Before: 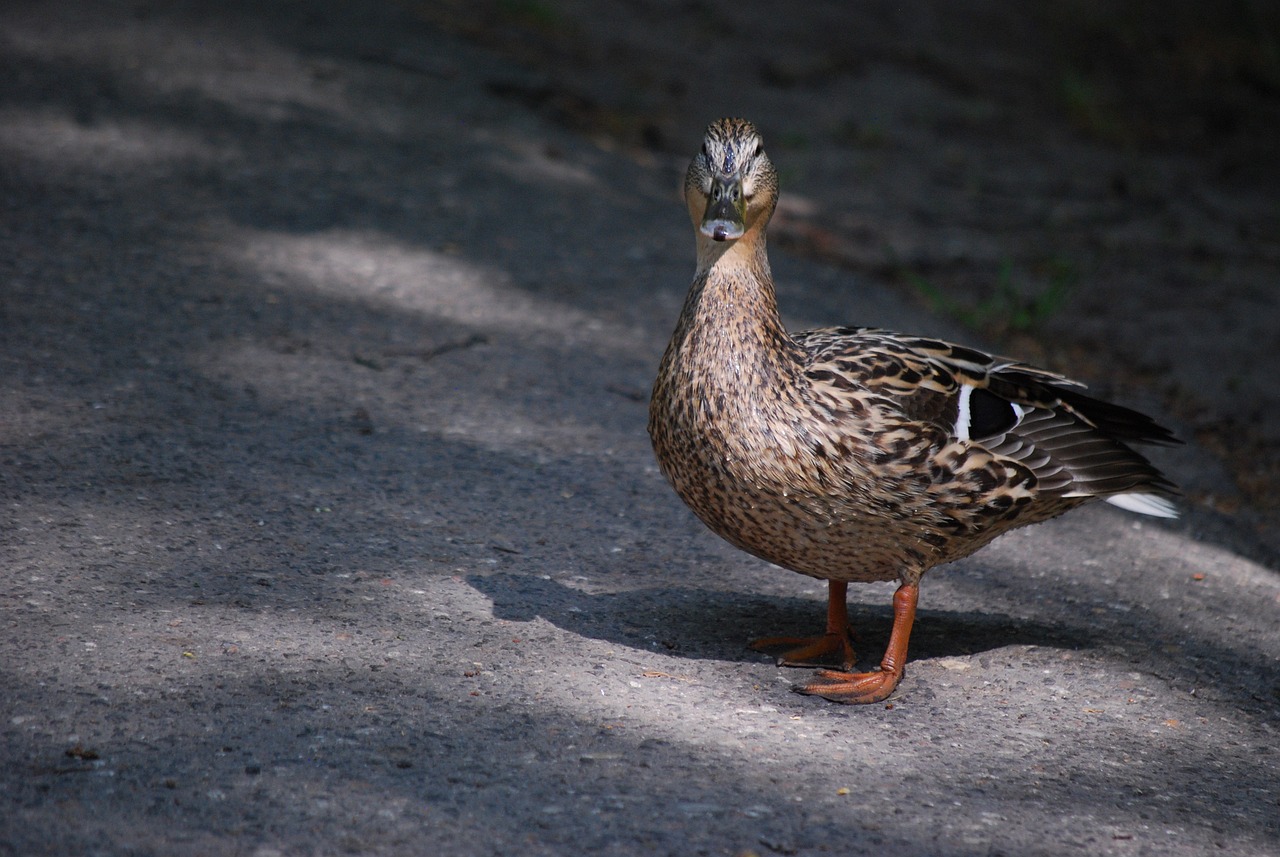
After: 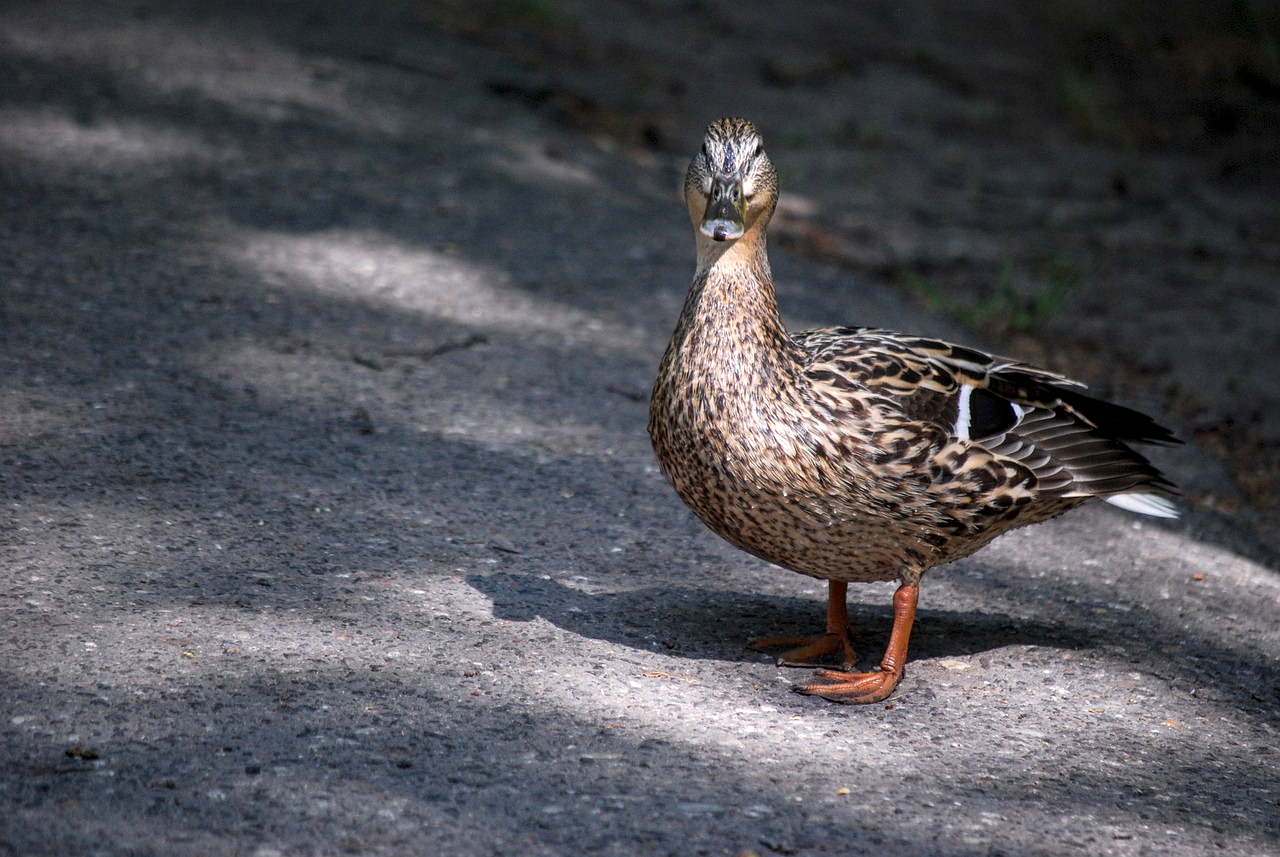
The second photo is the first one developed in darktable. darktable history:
local contrast: highlights 61%, detail 143%, midtone range 0.431
exposure: exposure 0.372 EV, compensate exposure bias true, compensate highlight preservation false
color correction: highlights b* -0.061
